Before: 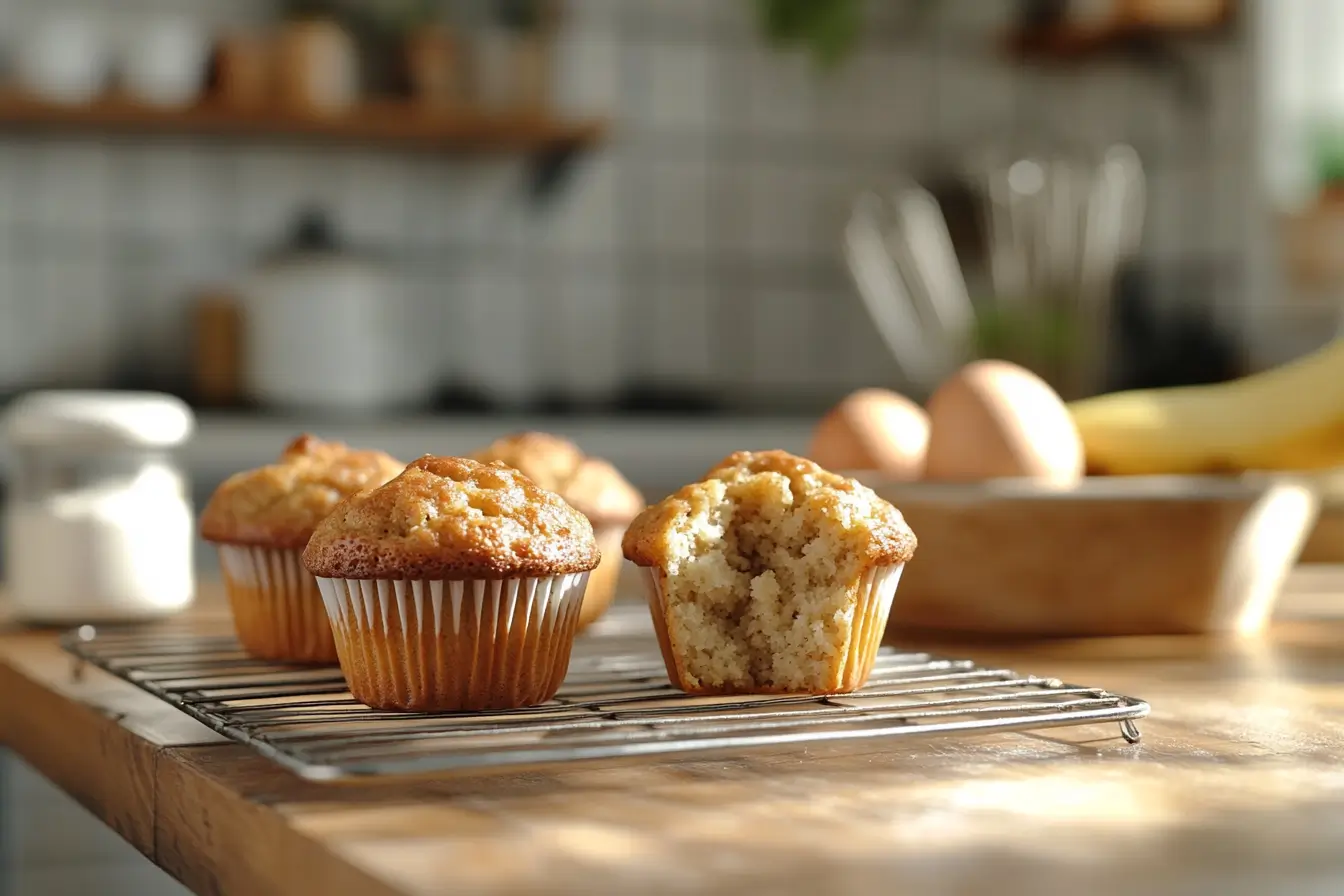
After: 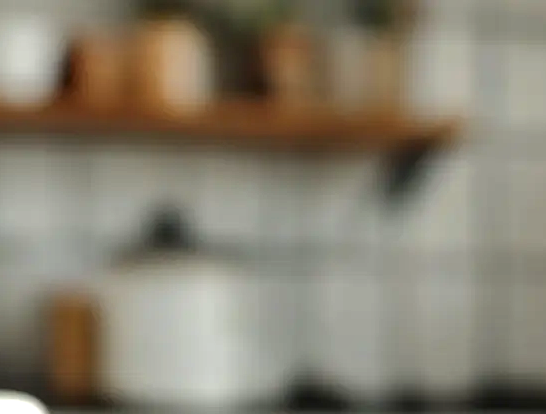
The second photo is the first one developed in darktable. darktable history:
exposure: exposure 0.693 EV, compensate exposure bias true, compensate highlight preservation false
tone equalizer: edges refinement/feathering 500, mask exposure compensation -1.57 EV, preserve details no
crop and rotate: left 10.85%, top 0.114%, right 48.498%, bottom 53.595%
local contrast: on, module defaults
